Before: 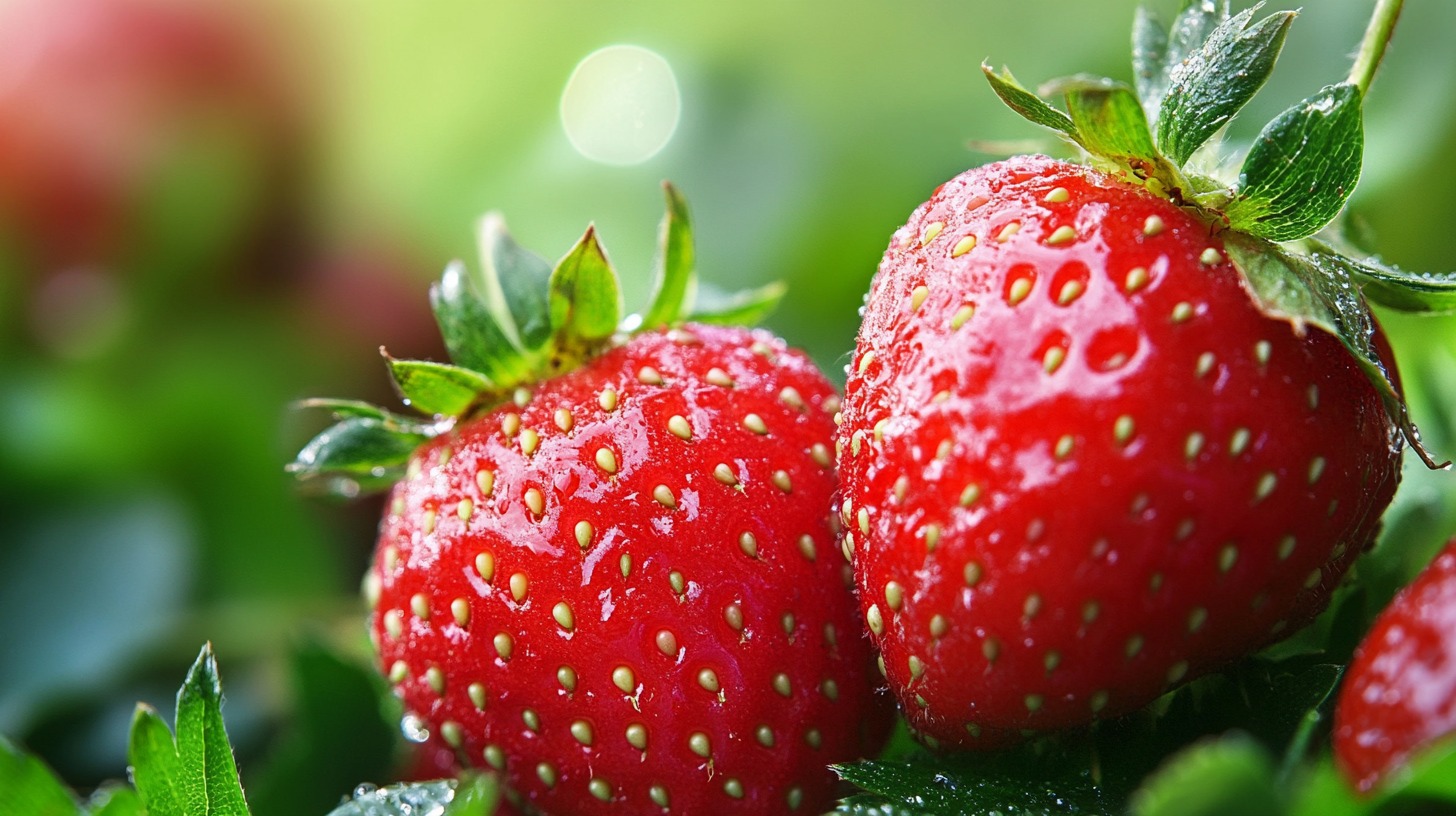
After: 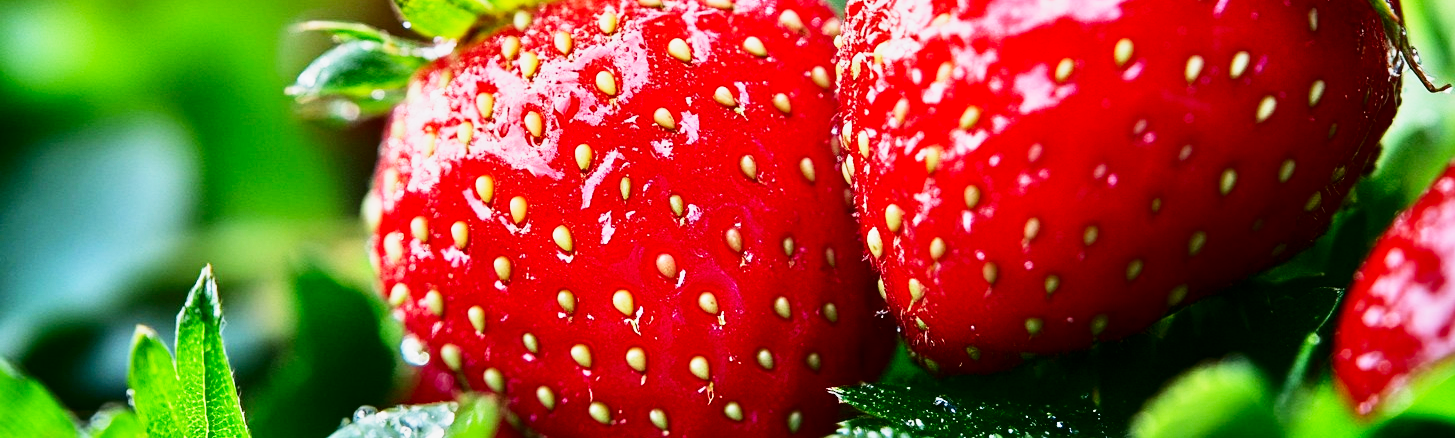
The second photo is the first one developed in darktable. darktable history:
crop and rotate: top 46.237%
base curve: curves: ch0 [(0, 0) (0.088, 0.125) (0.176, 0.251) (0.354, 0.501) (0.613, 0.749) (1, 0.877)], preserve colors none
contrast brightness saturation: contrast 0.24, brightness -0.24, saturation 0.14
tone equalizer: -7 EV 0.15 EV, -6 EV 0.6 EV, -5 EV 1.15 EV, -4 EV 1.33 EV, -3 EV 1.15 EV, -2 EV 0.6 EV, -1 EV 0.15 EV, mask exposure compensation -0.5 EV
